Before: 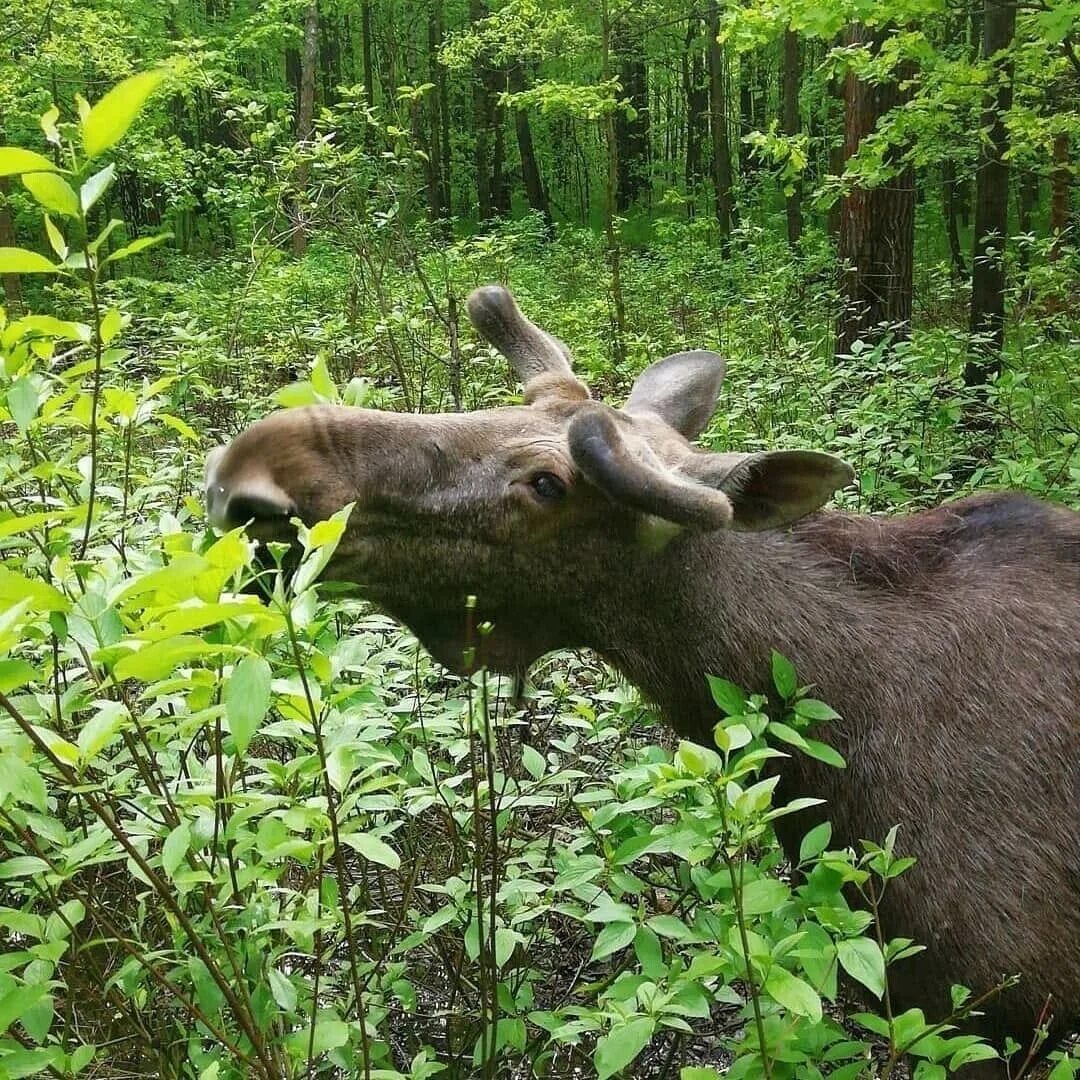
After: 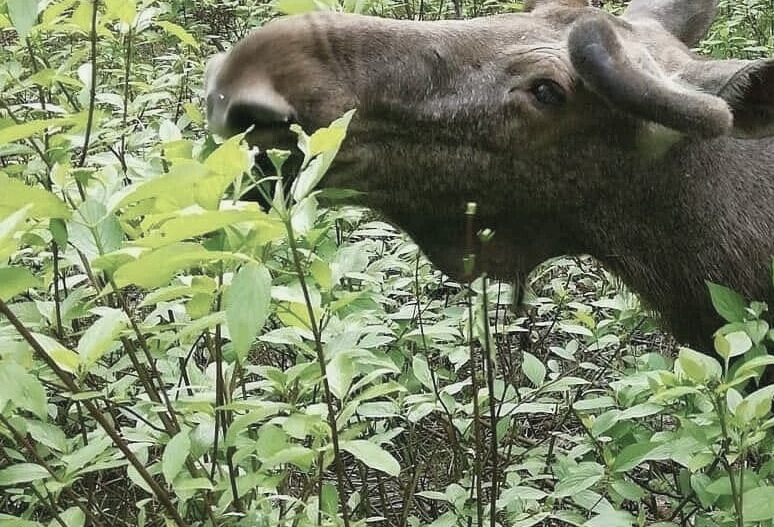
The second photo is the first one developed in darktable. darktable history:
crop: top 36.4%, right 28.243%, bottom 14.797%
contrast brightness saturation: contrast -0.054, saturation -0.403
